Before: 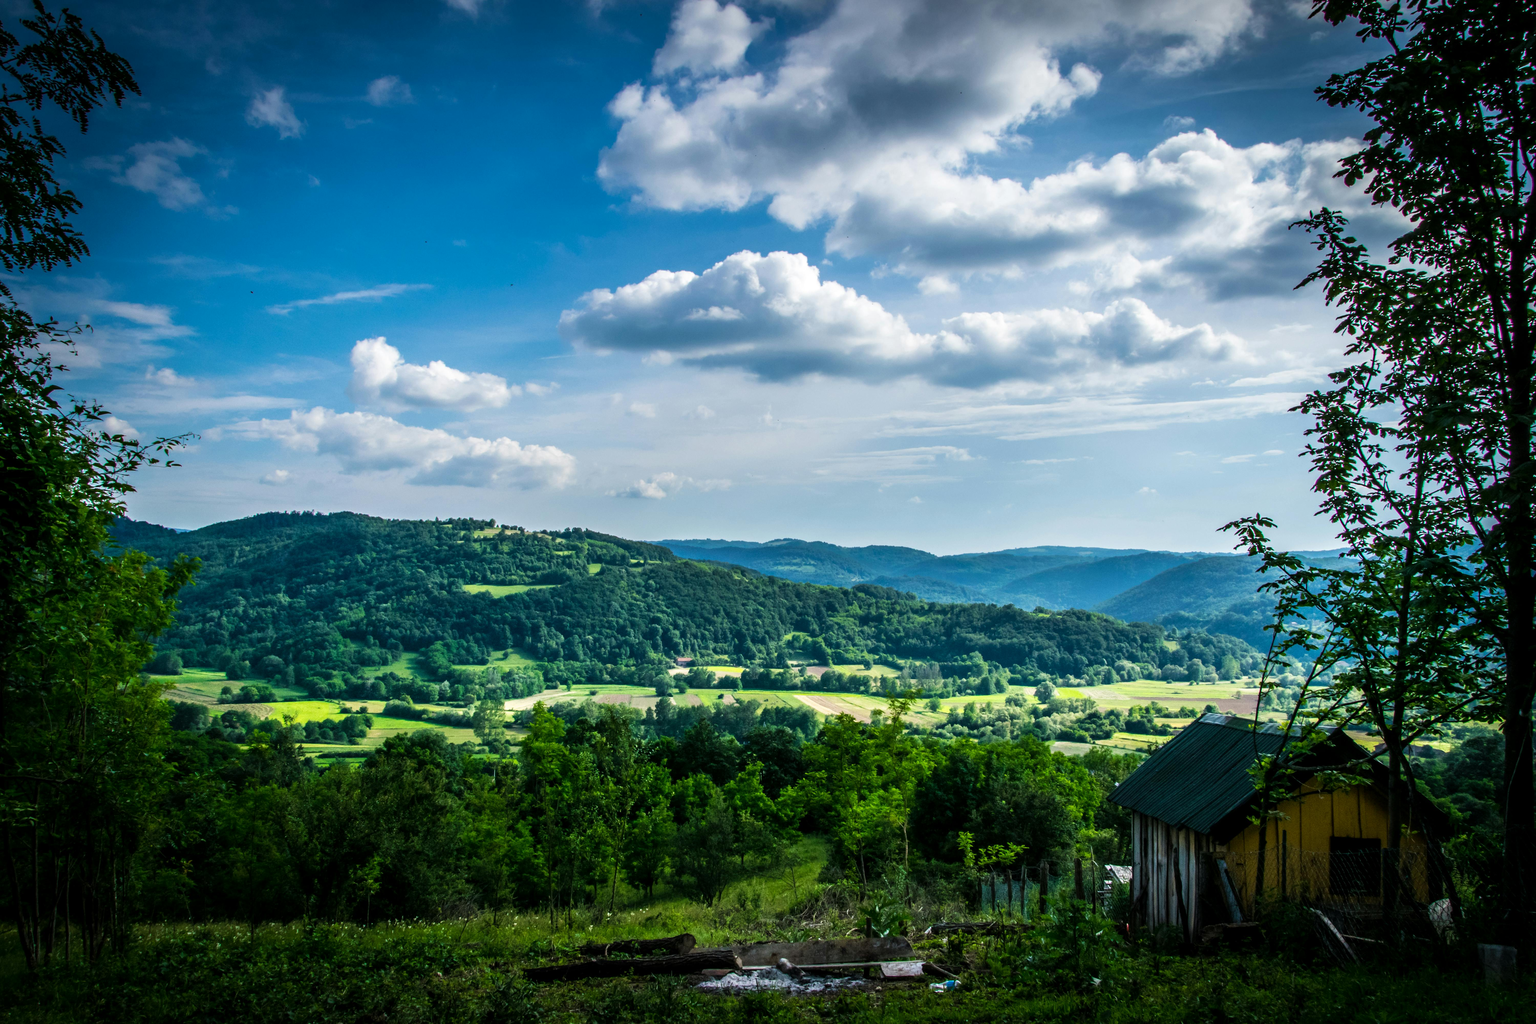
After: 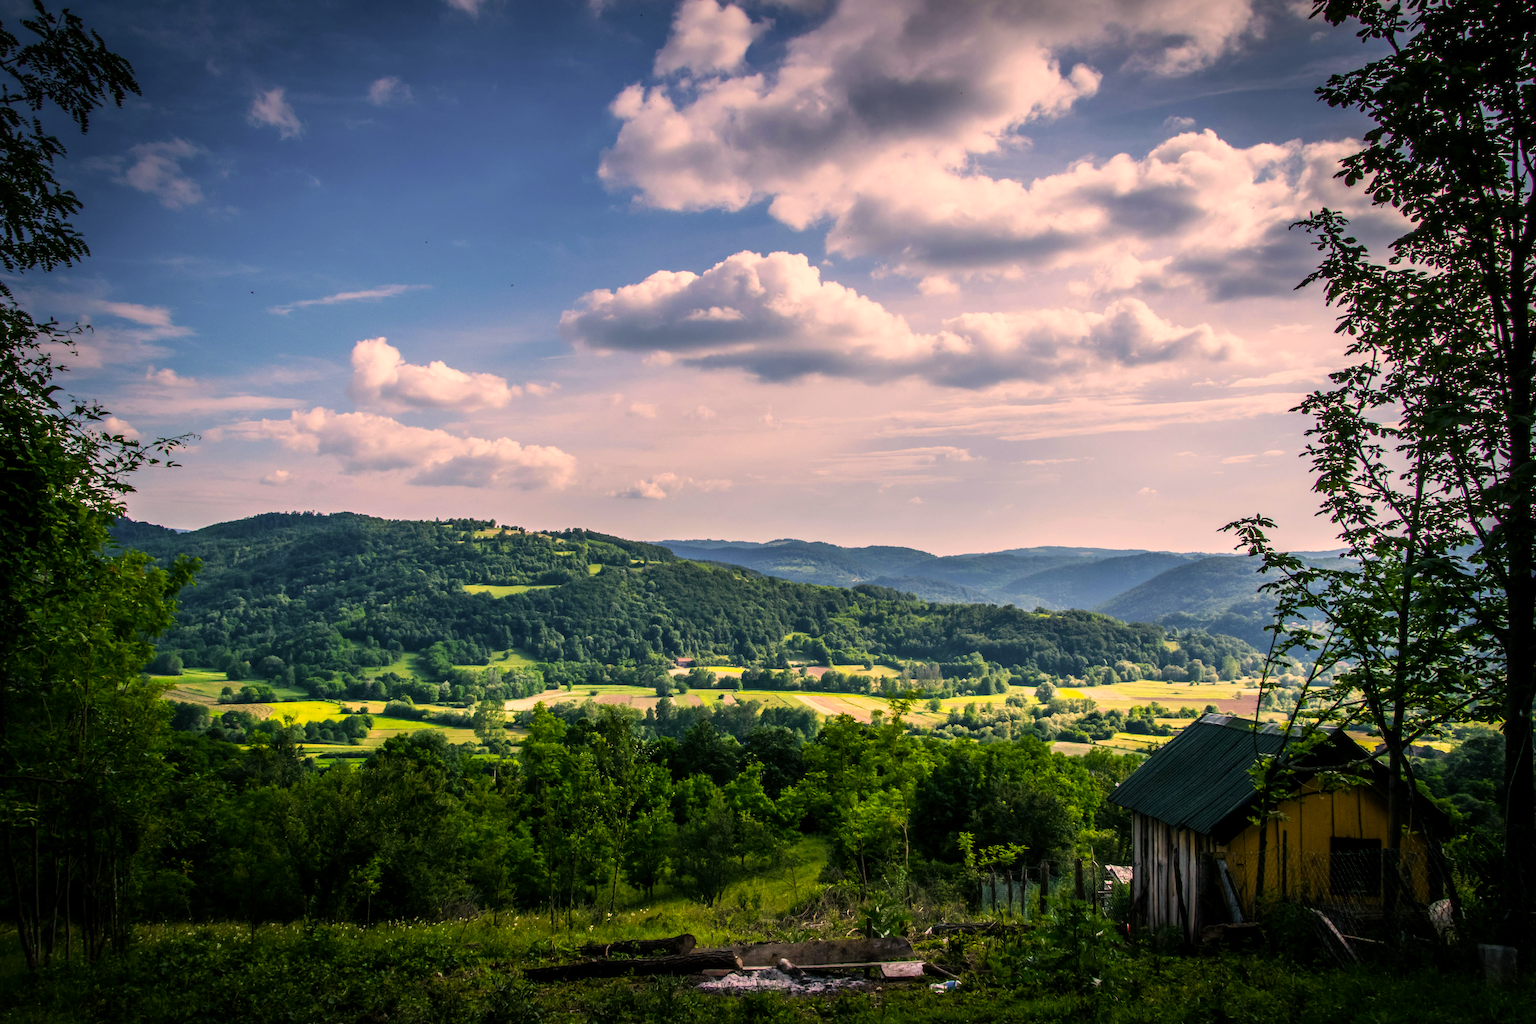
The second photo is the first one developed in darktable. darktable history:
color correction: highlights a* 22.44, highlights b* 22.16
